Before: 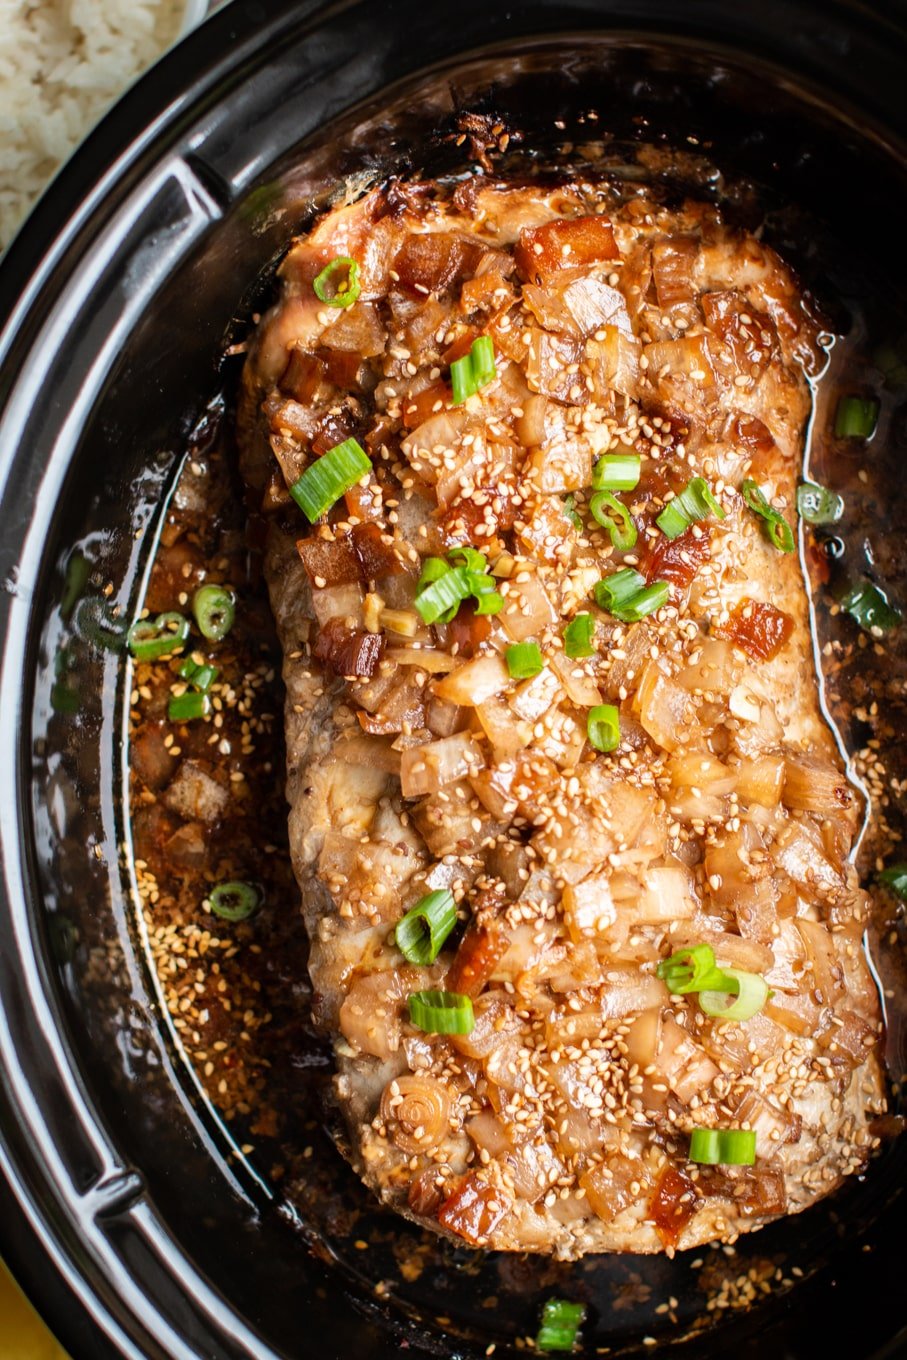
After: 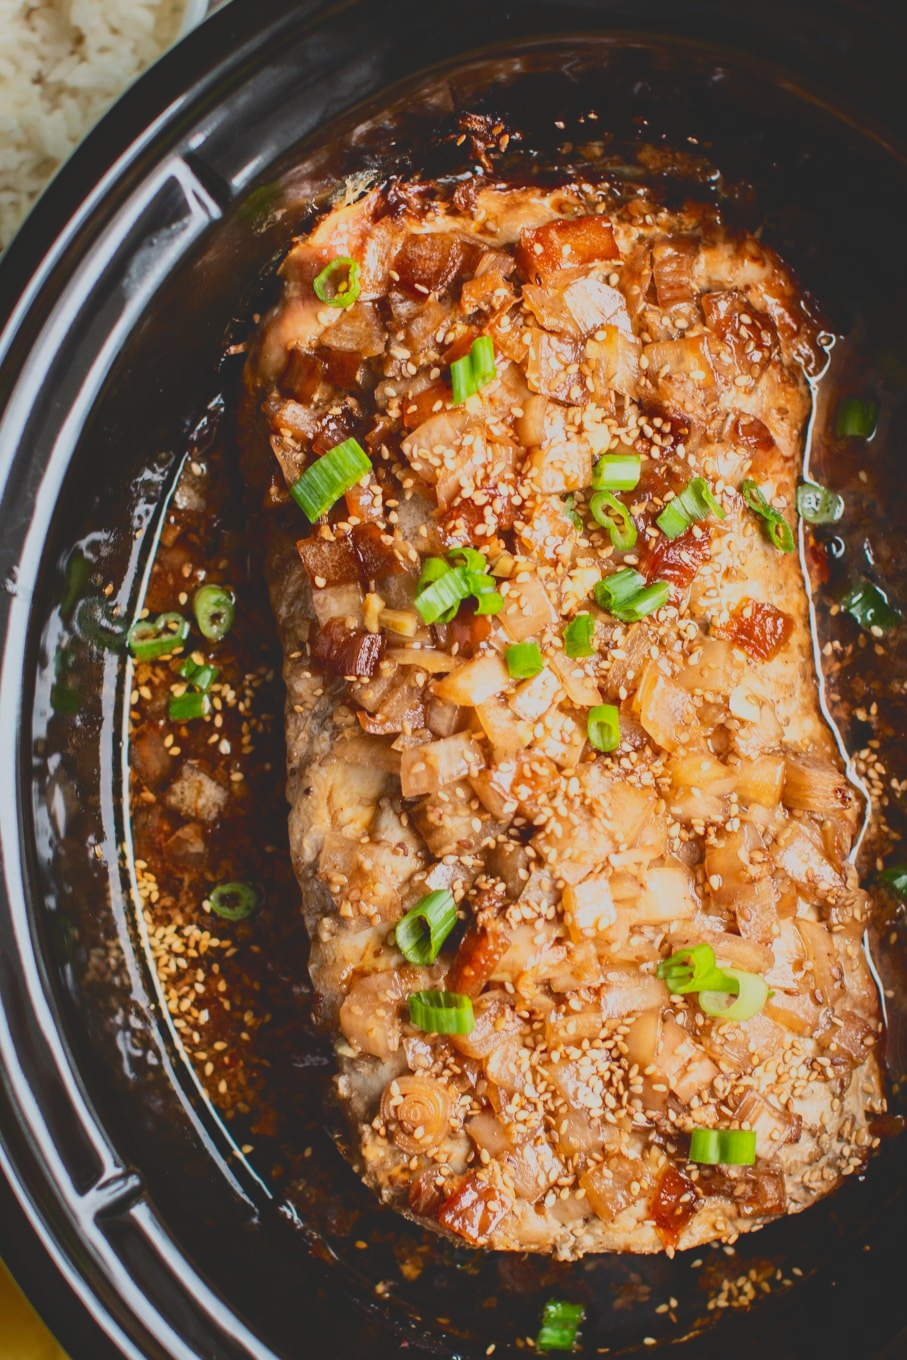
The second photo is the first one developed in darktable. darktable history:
levels: black 0.032%, gray 59.35%
tone curve: curves: ch0 [(0, 0.148) (0.191, 0.225) (0.712, 0.695) (0.864, 0.797) (1, 0.839)], color space Lab, independent channels, preserve colors none
